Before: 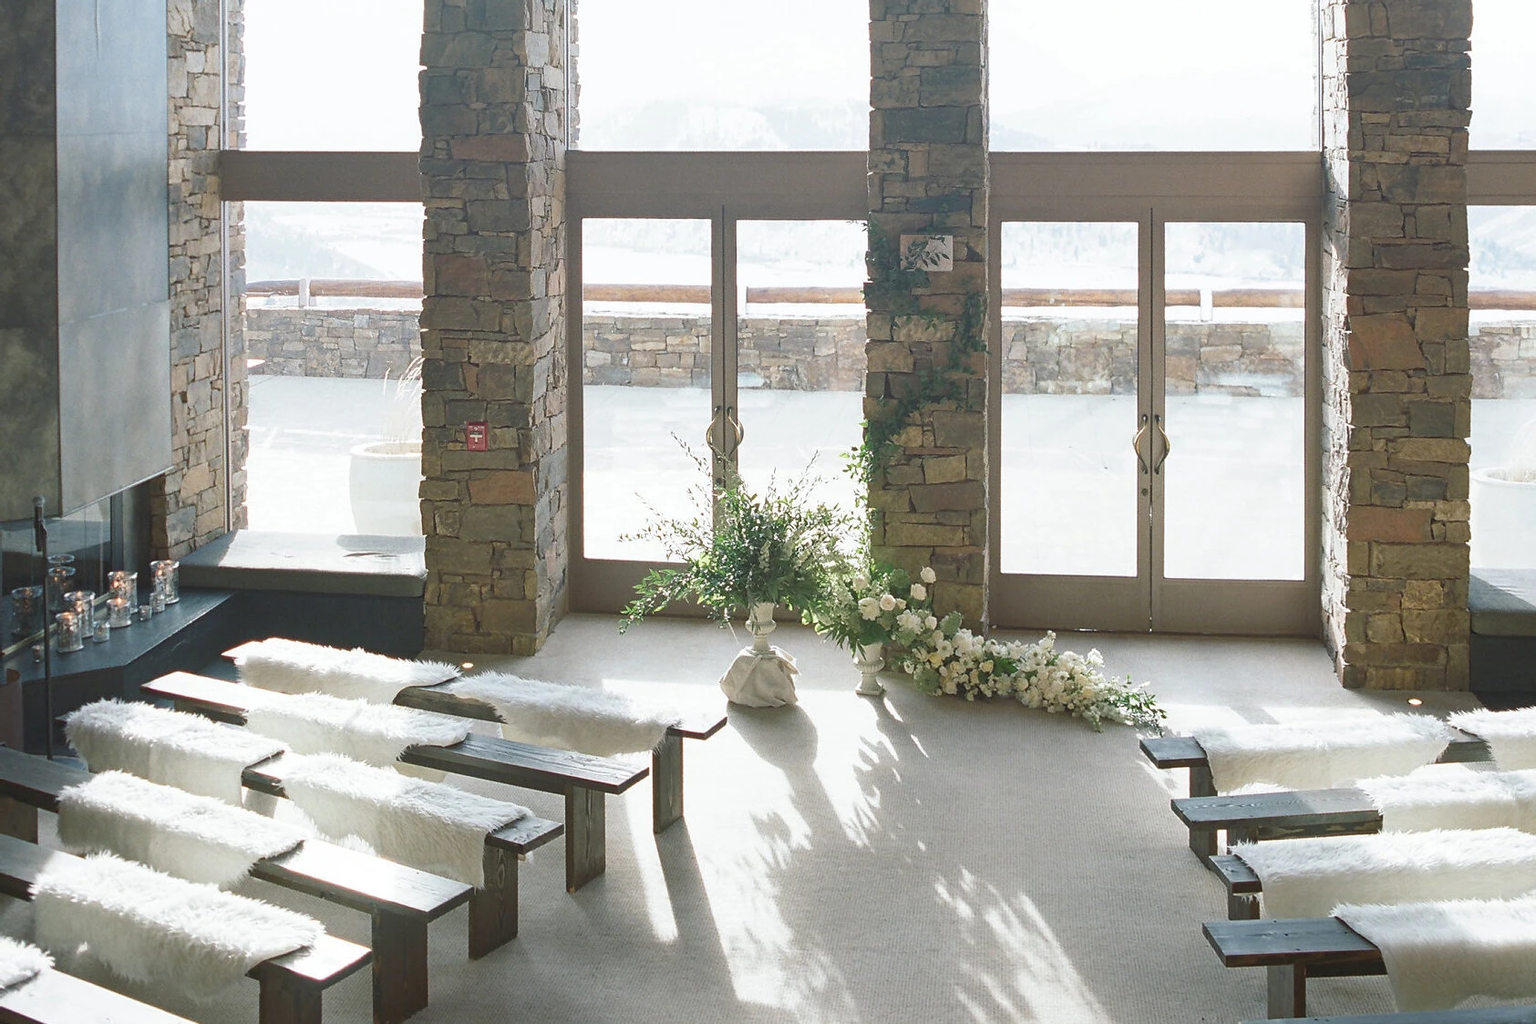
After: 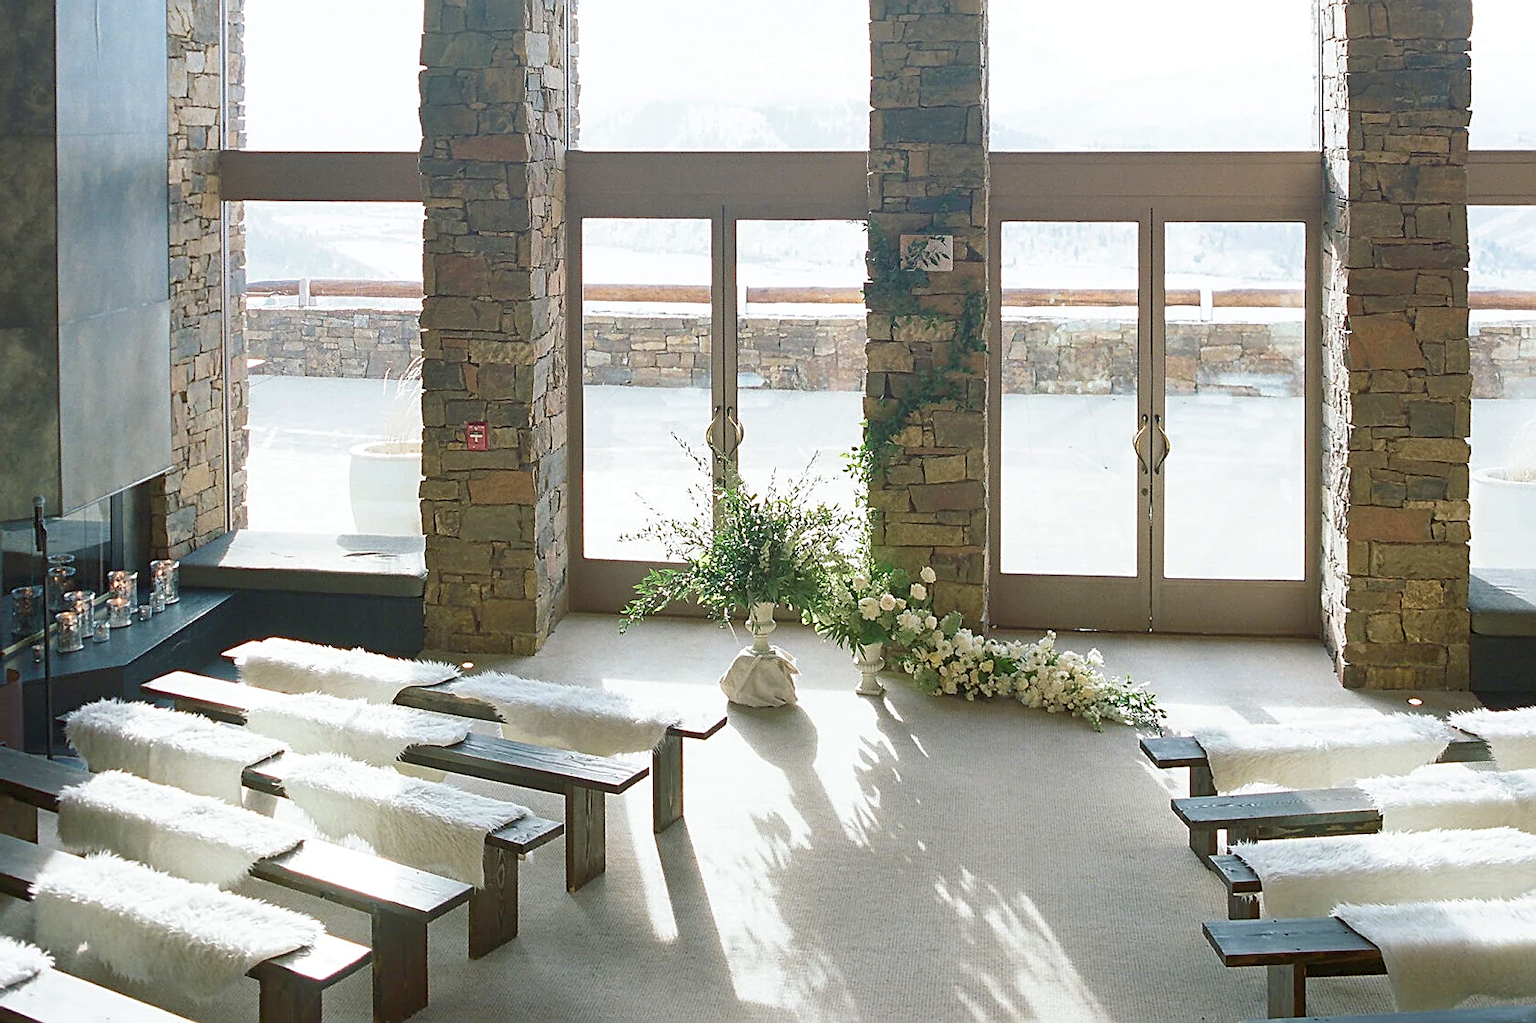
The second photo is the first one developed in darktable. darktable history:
velvia: on, module defaults
exposure: black level correction 0.009, exposure 0.016 EV, compensate highlight preservation false
sharpen: on, module defaults
